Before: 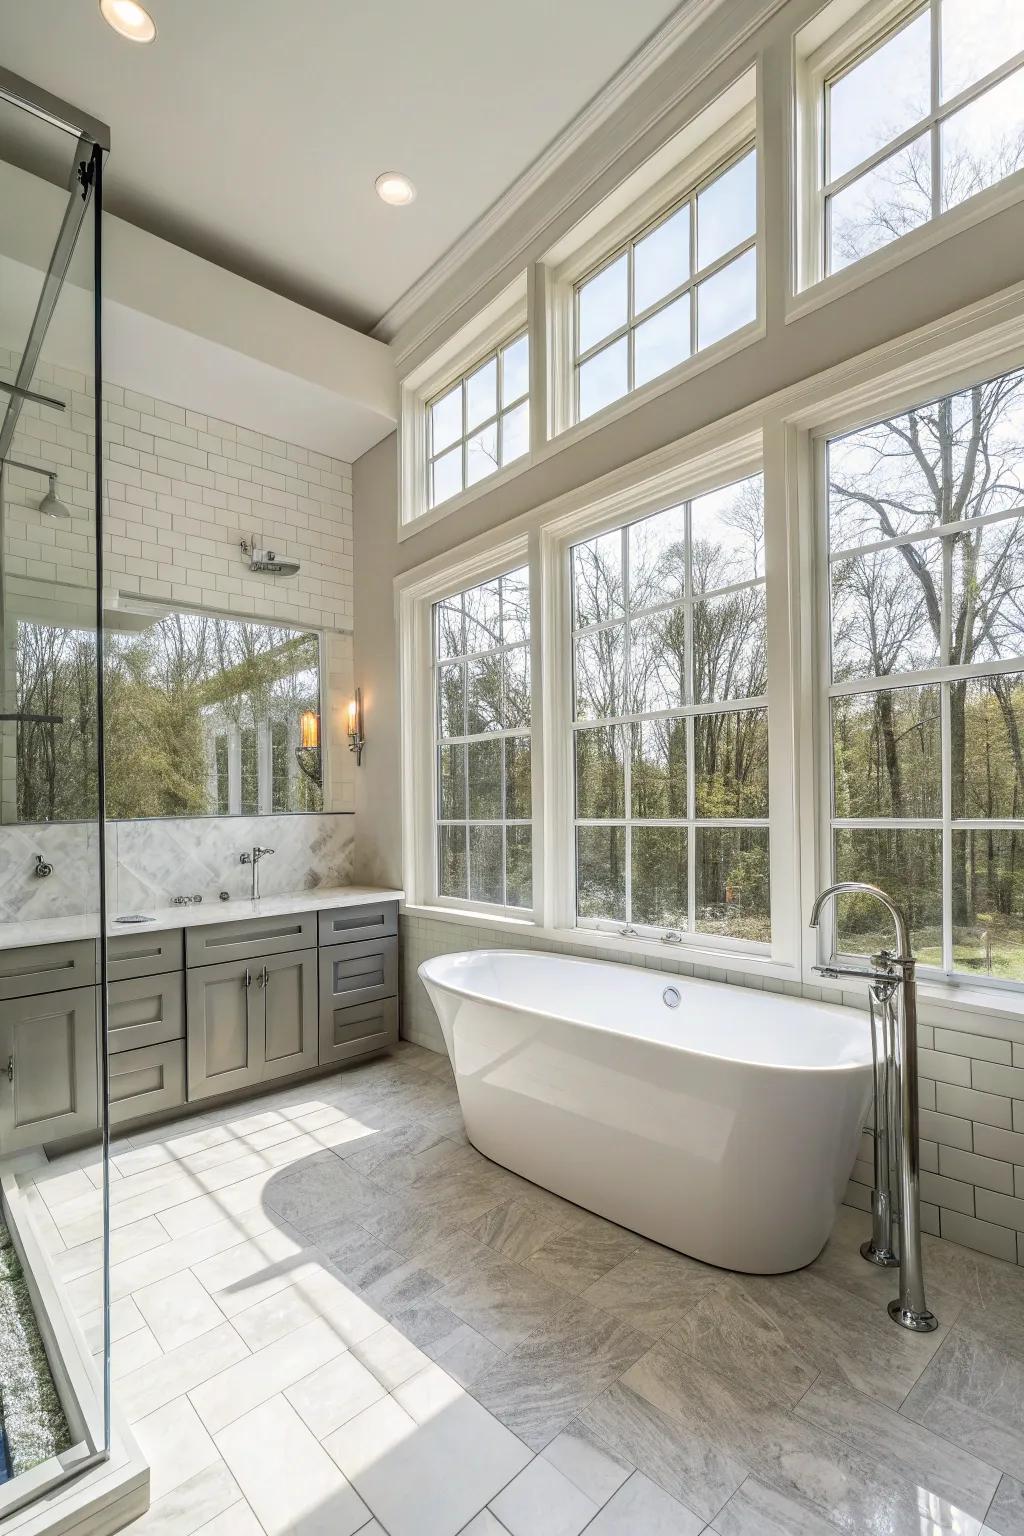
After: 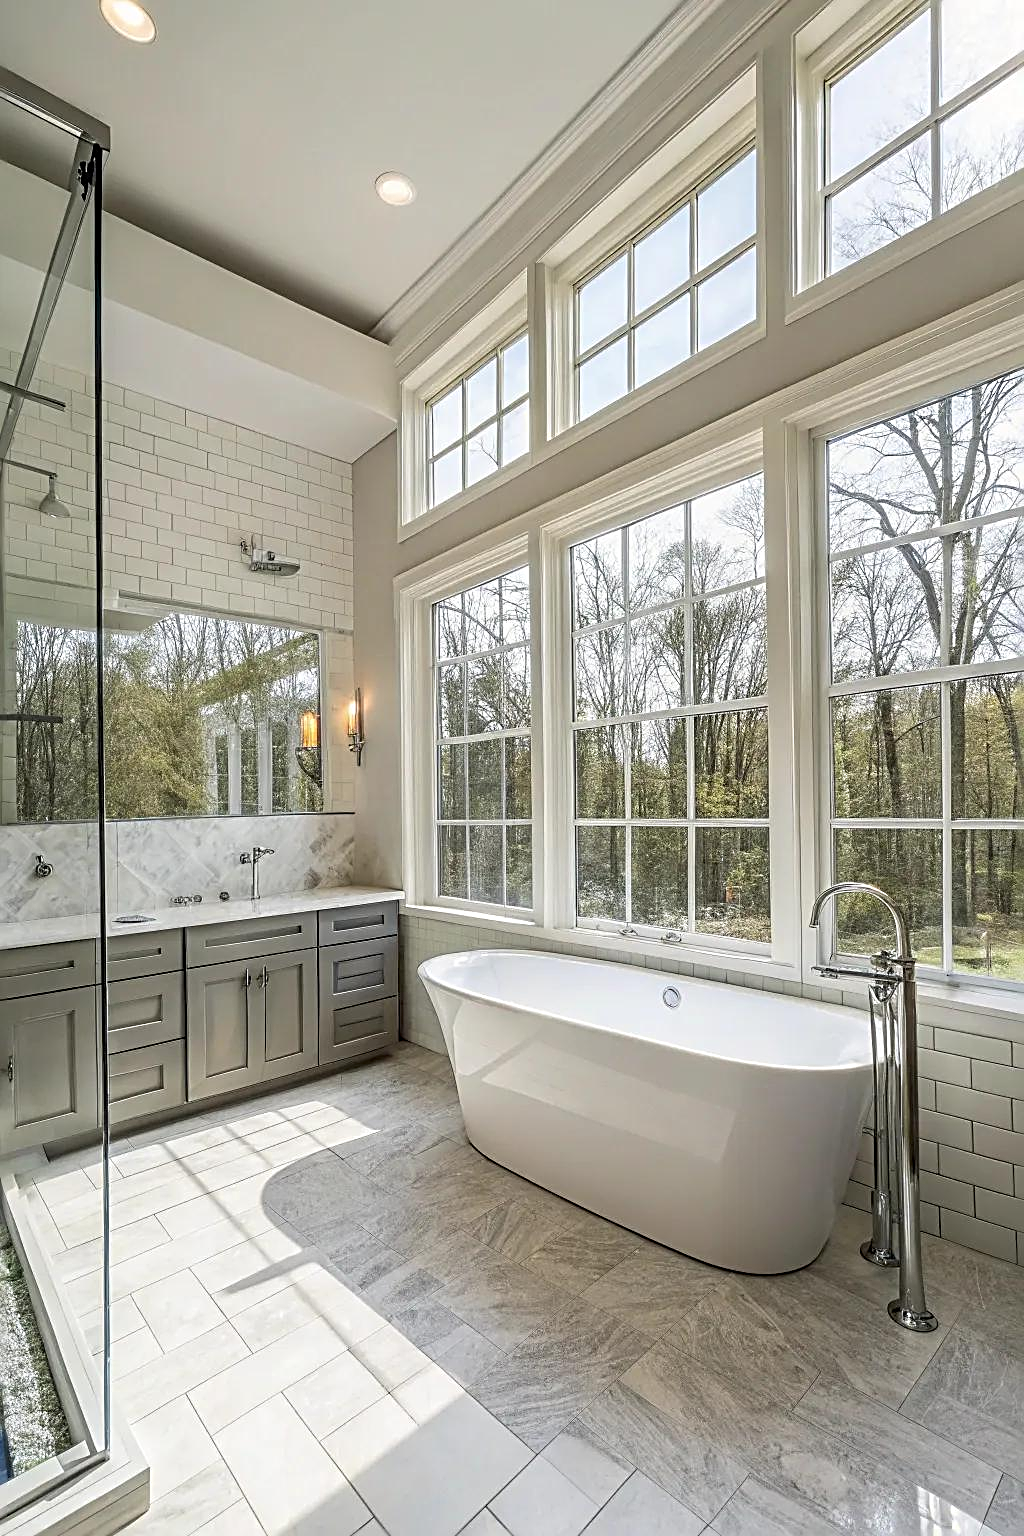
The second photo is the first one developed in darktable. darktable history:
sharpen: radius 2.584, amount 0.688
